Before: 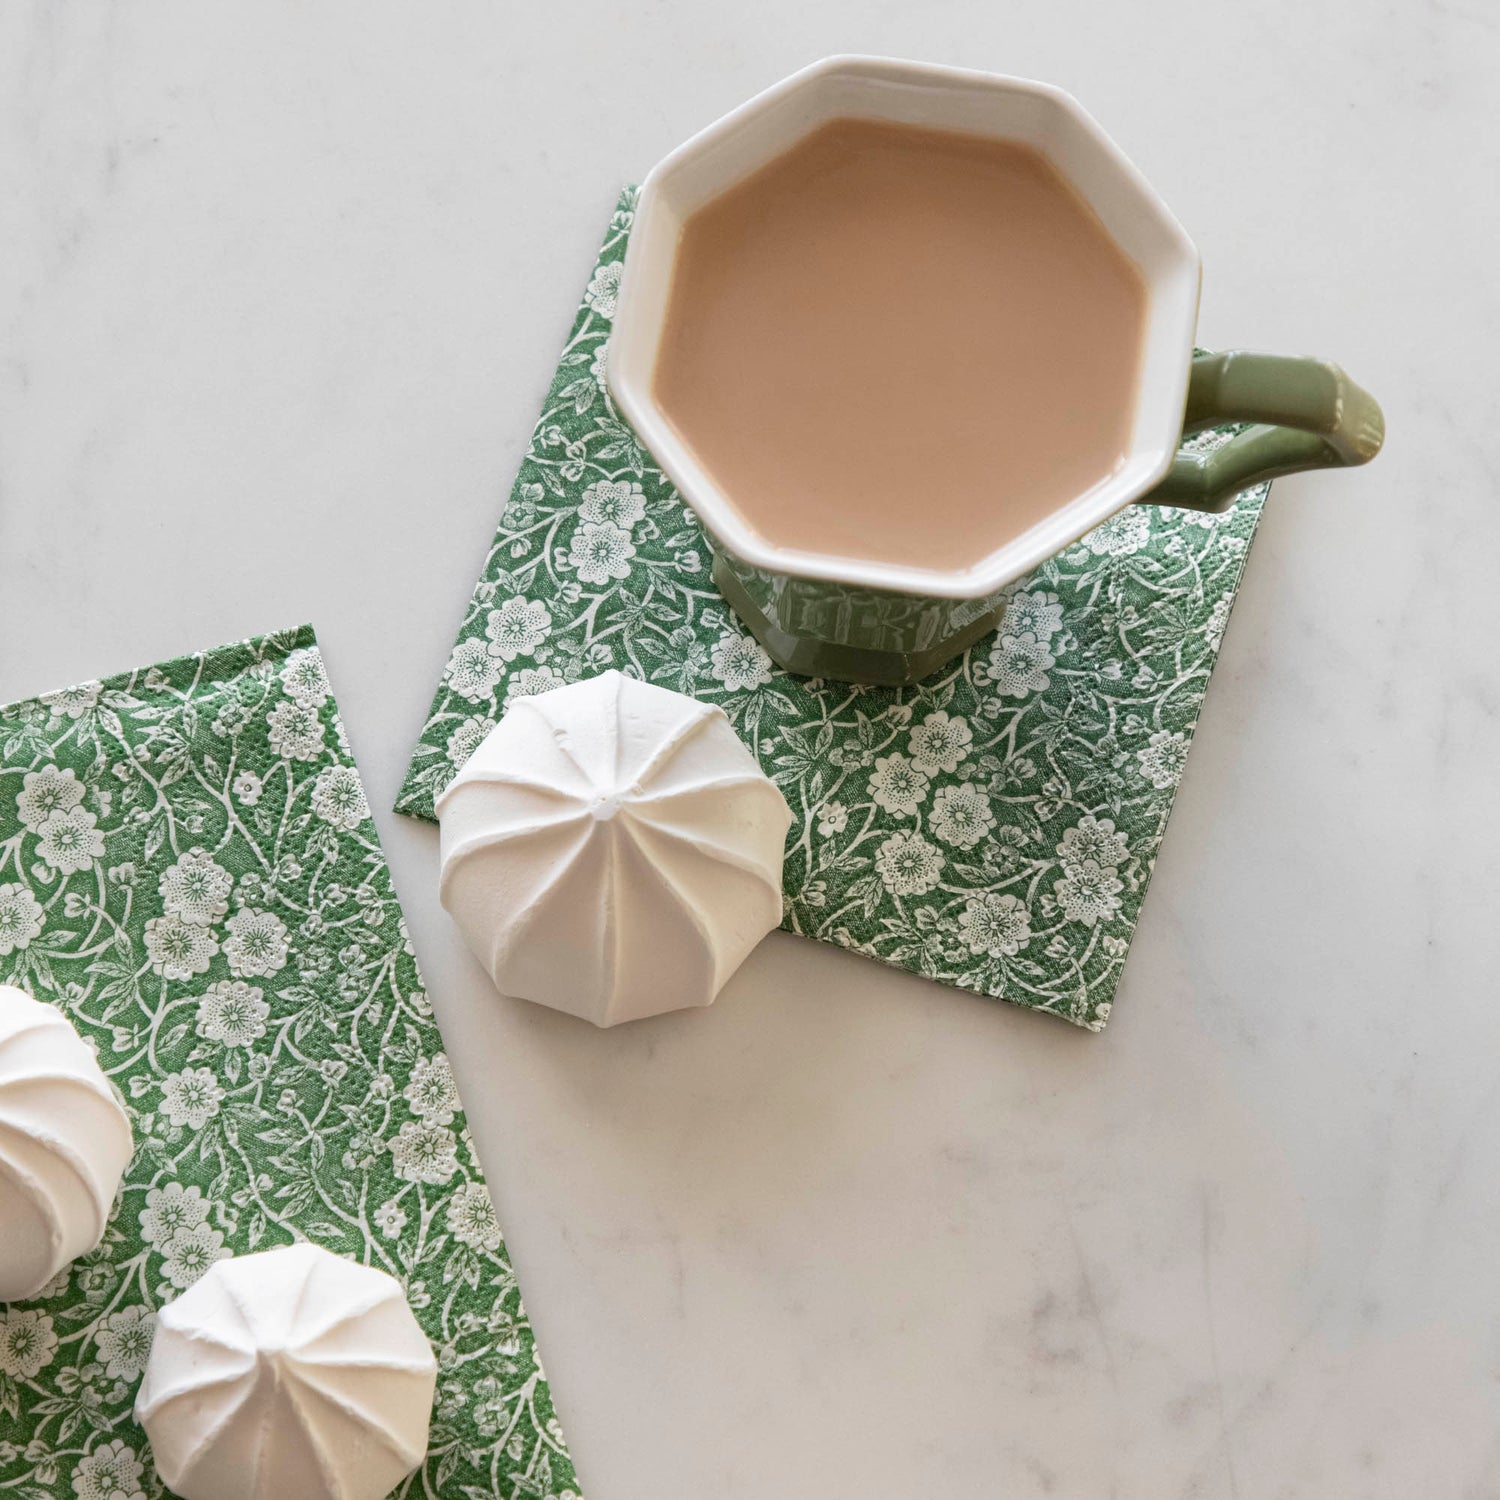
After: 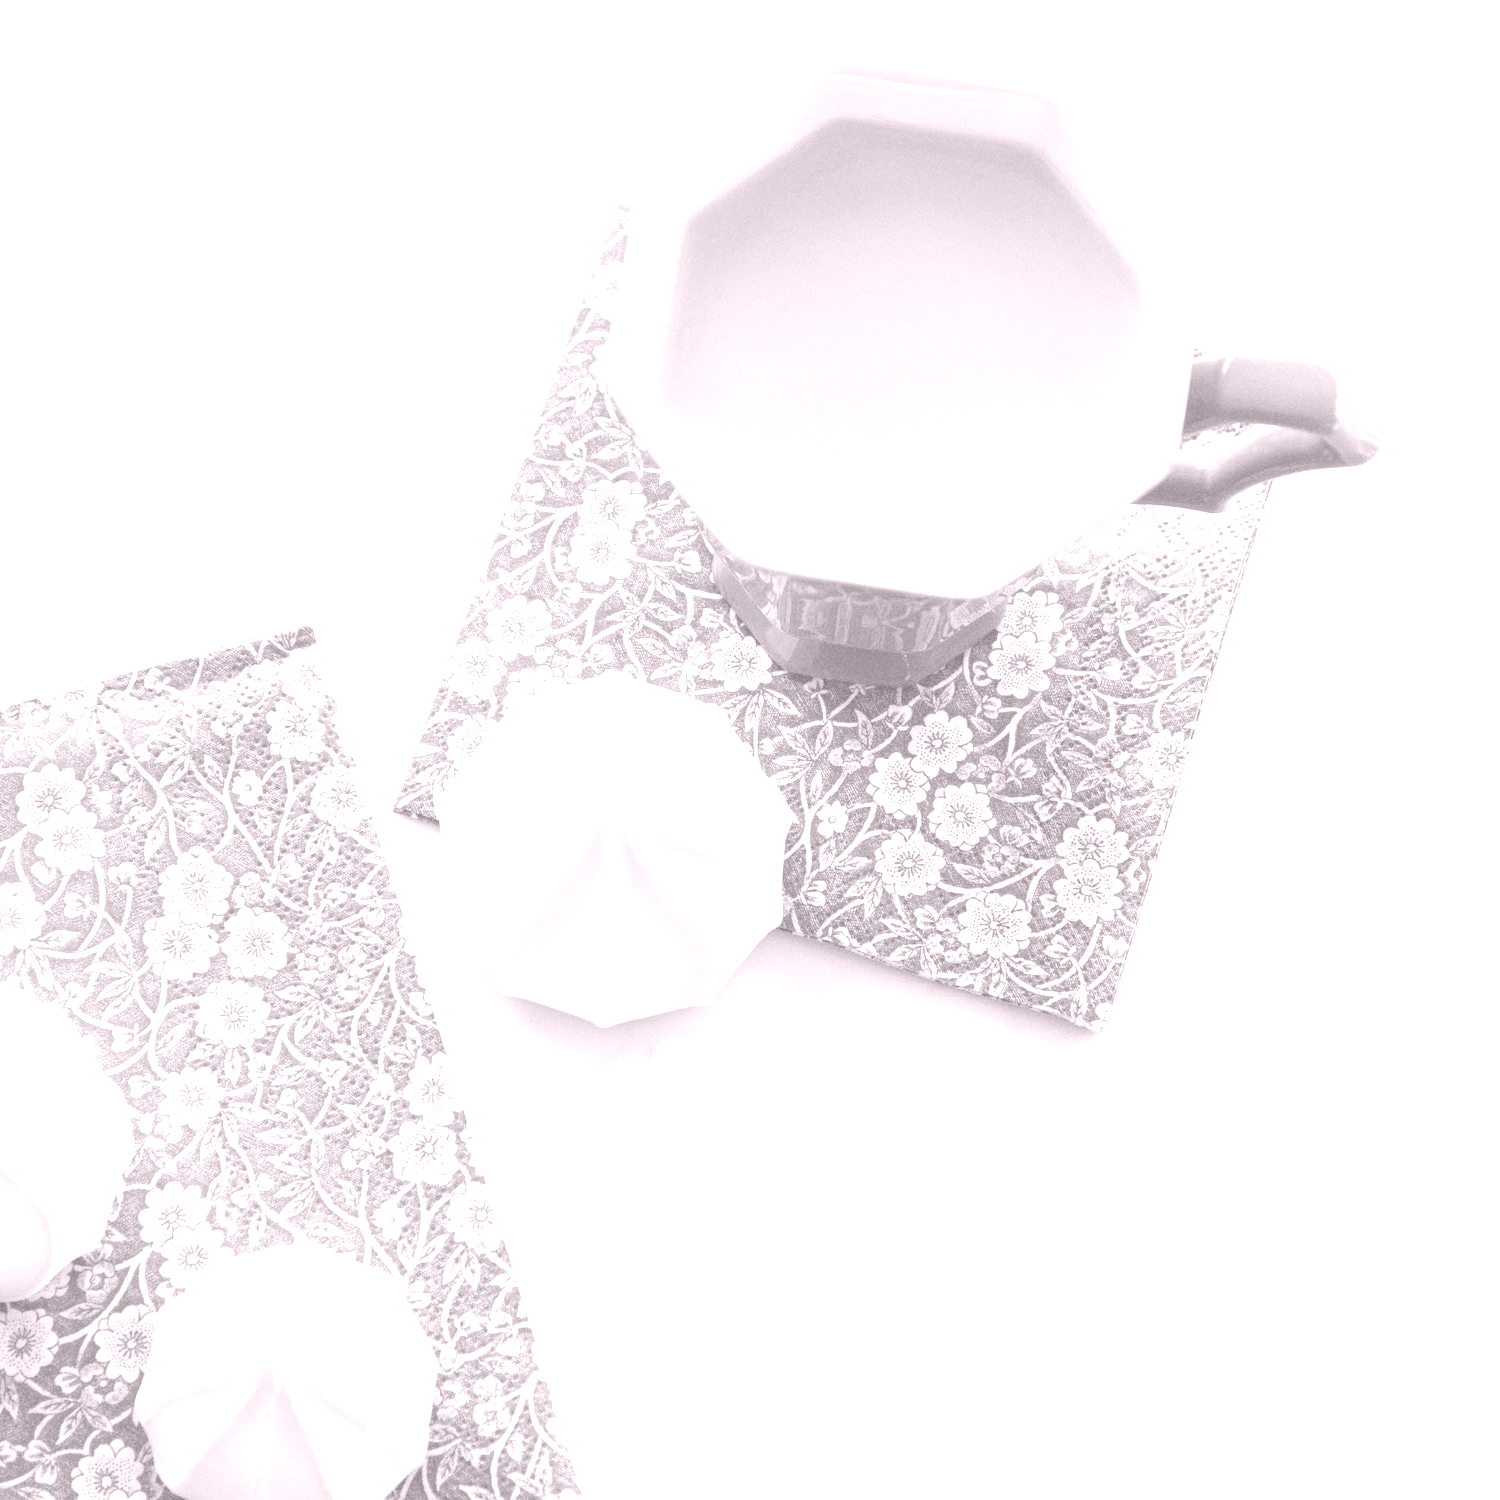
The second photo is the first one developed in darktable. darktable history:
grain: coarseness 7.08 ISO, strength 21.67%, mid-tones bias 59.58%
colorize: hue 25.2°, saturation 83%, source mix 82%, lightness 79%, version 1
